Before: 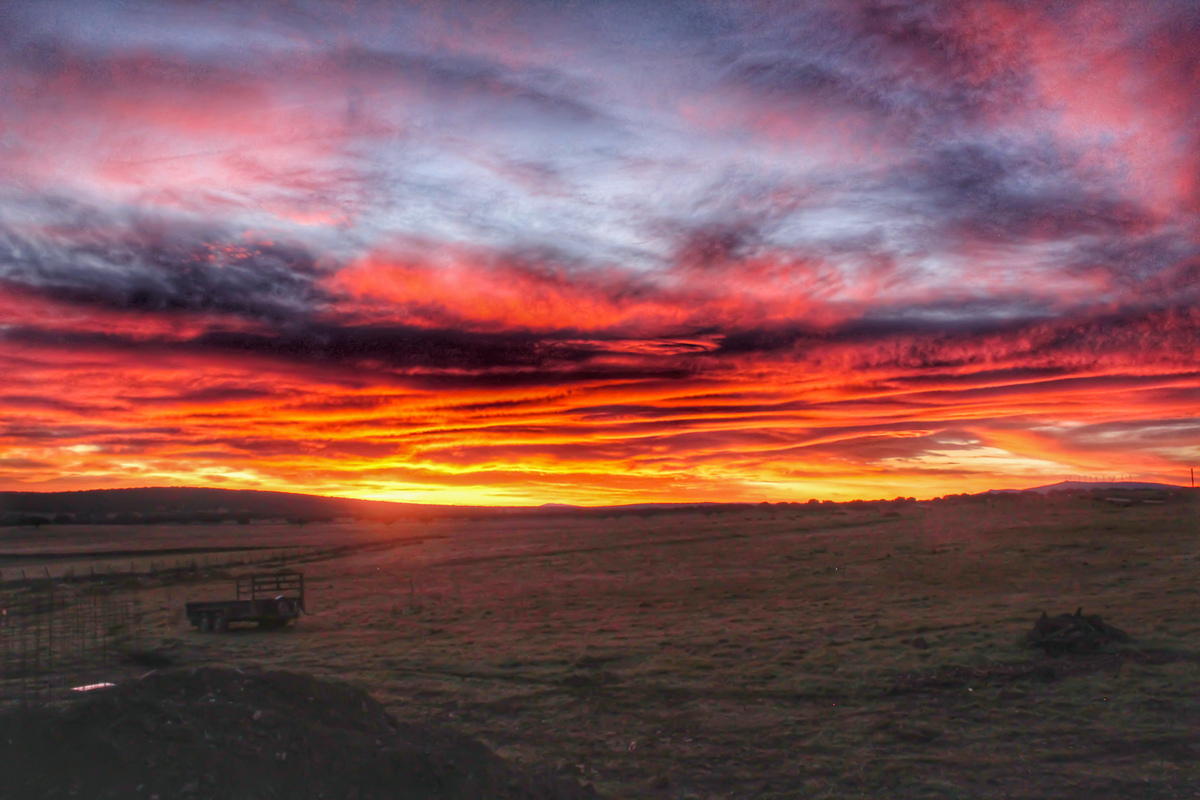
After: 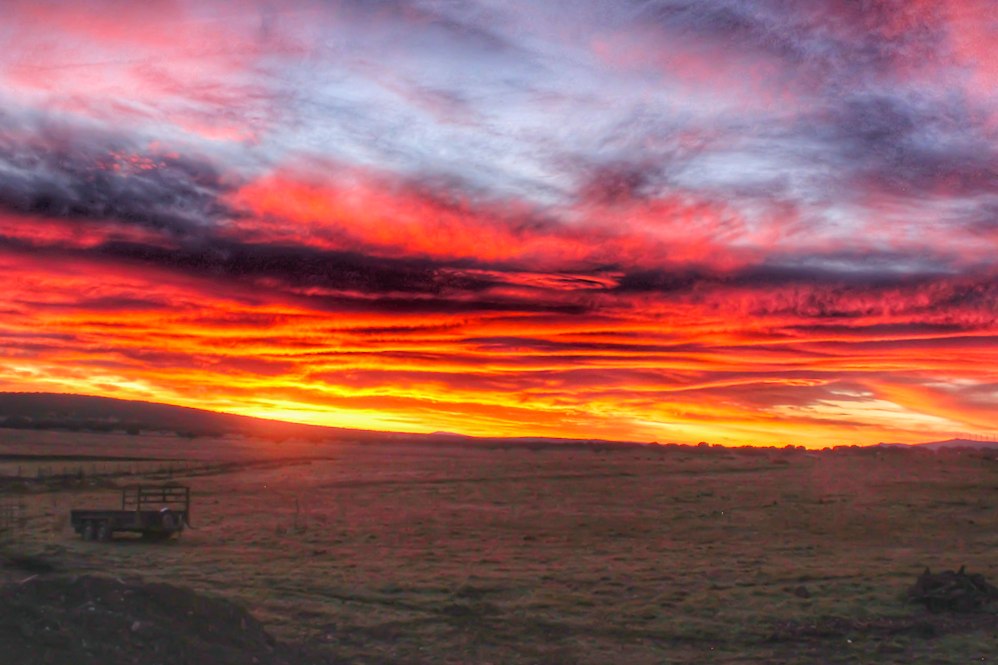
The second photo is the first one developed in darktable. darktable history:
contrast brightness saturation: contrast 0.03, brightness 0.06, saturation 0.13
crop and rotate: angle -3.27°, left 5.211%, top 5.211%, right 4.607%, bottom 4.607%
